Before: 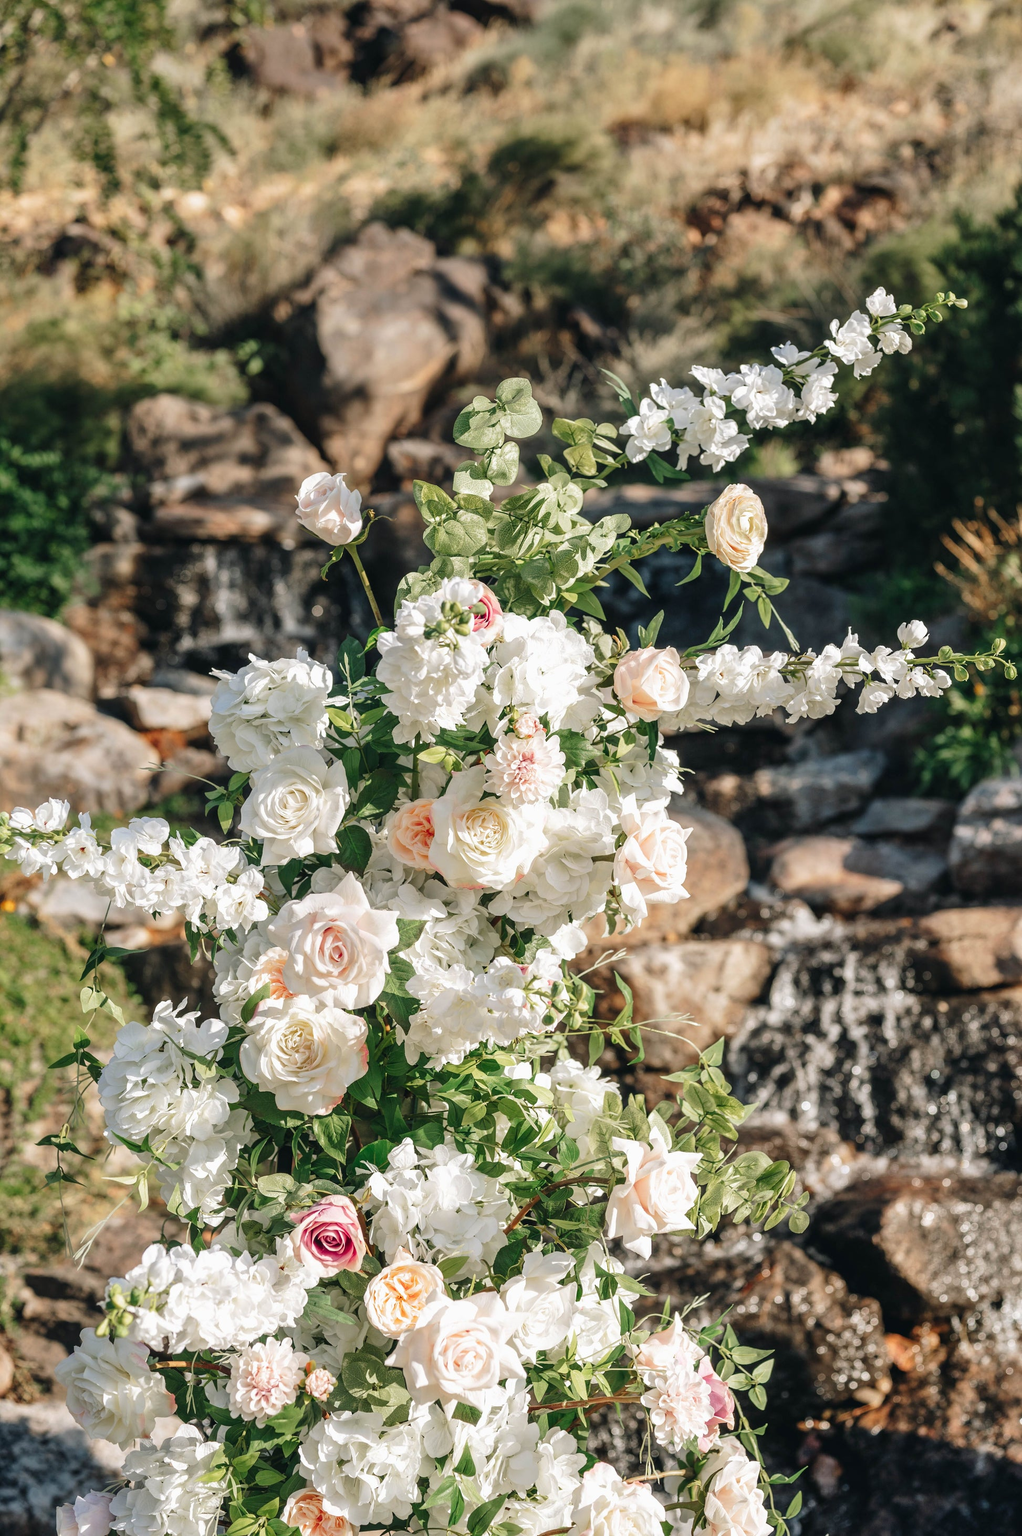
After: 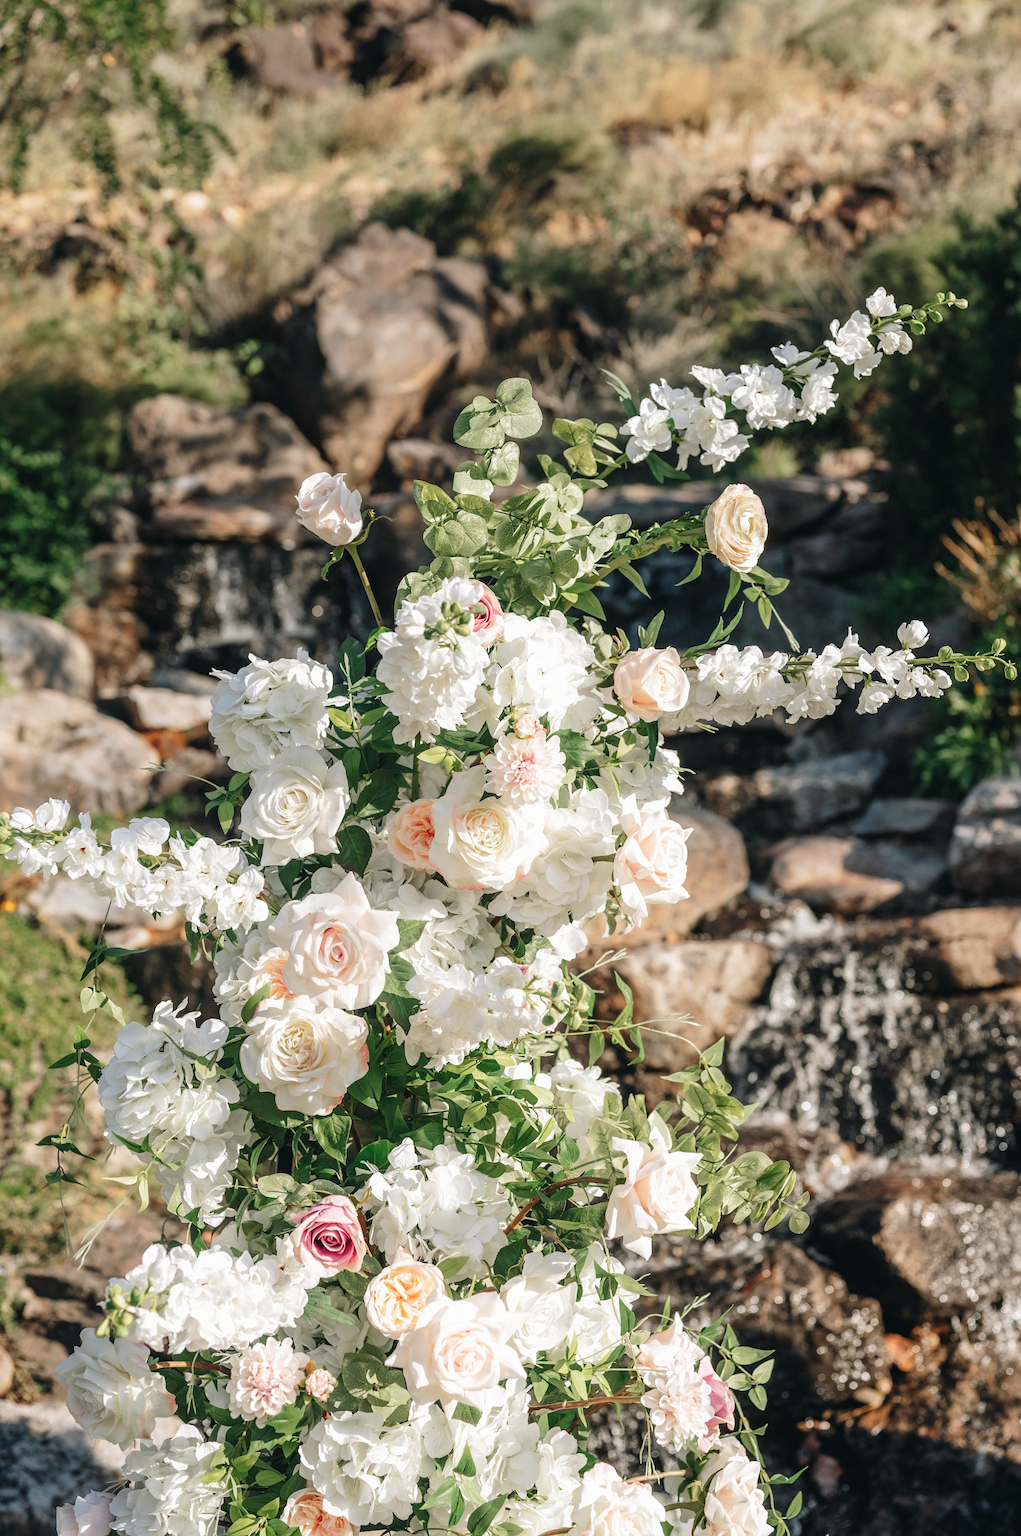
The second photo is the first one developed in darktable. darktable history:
contrast brightness saturation: saturation -0.04
shadows and highlights: shadows -24.28, highlights 49.77, soften with gaussian
